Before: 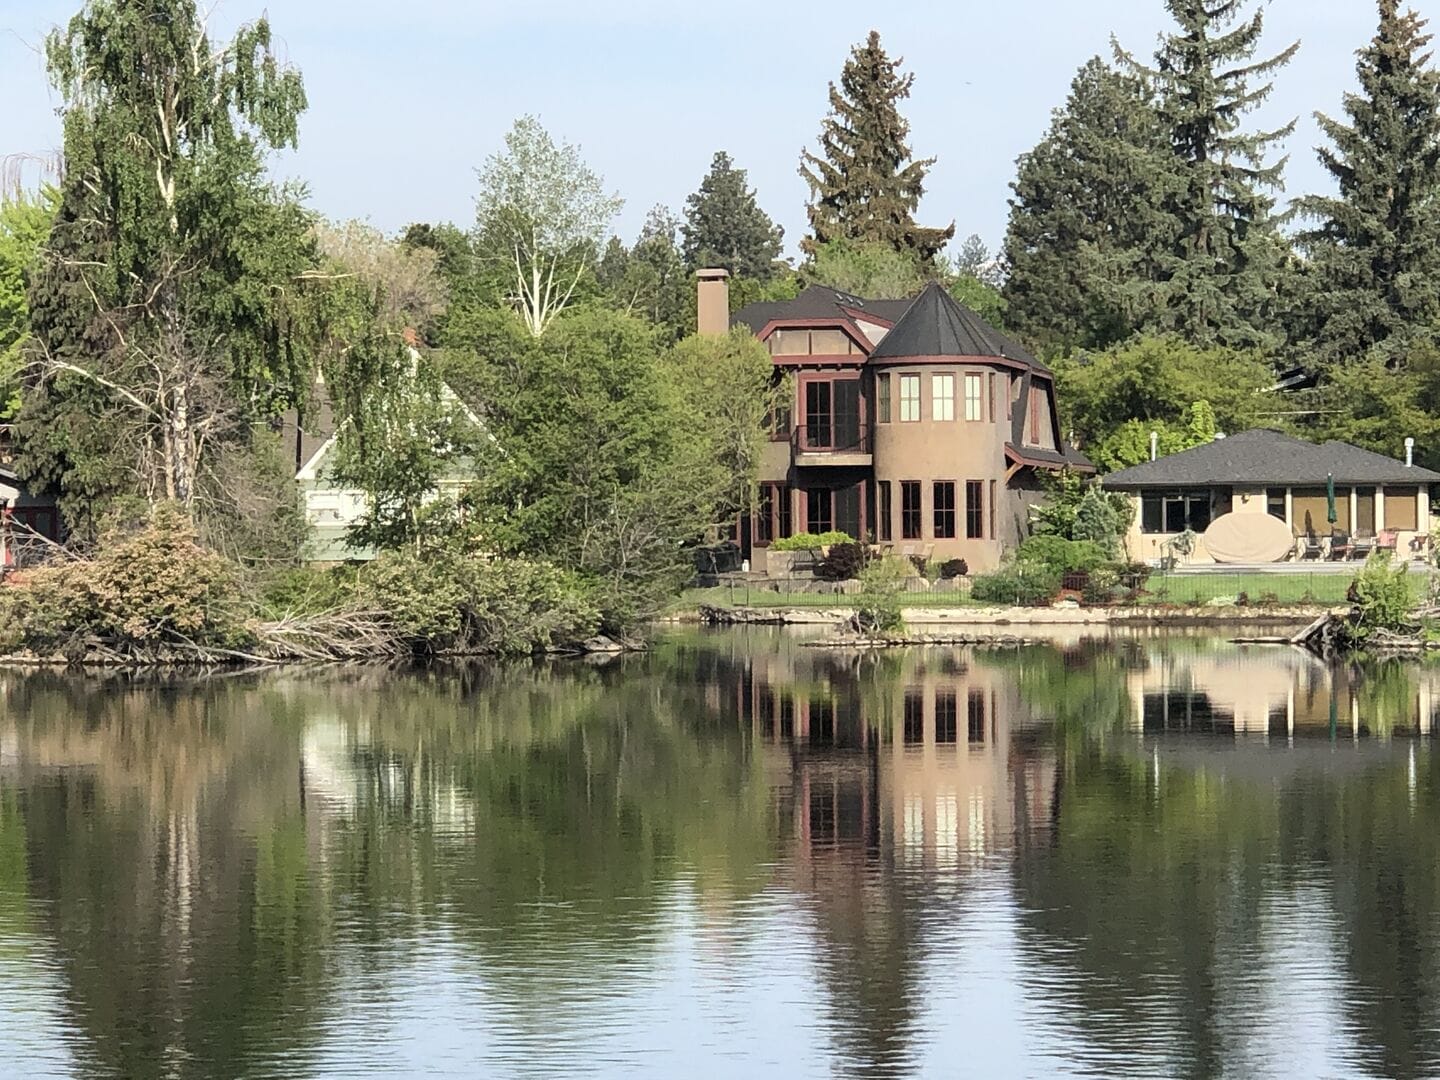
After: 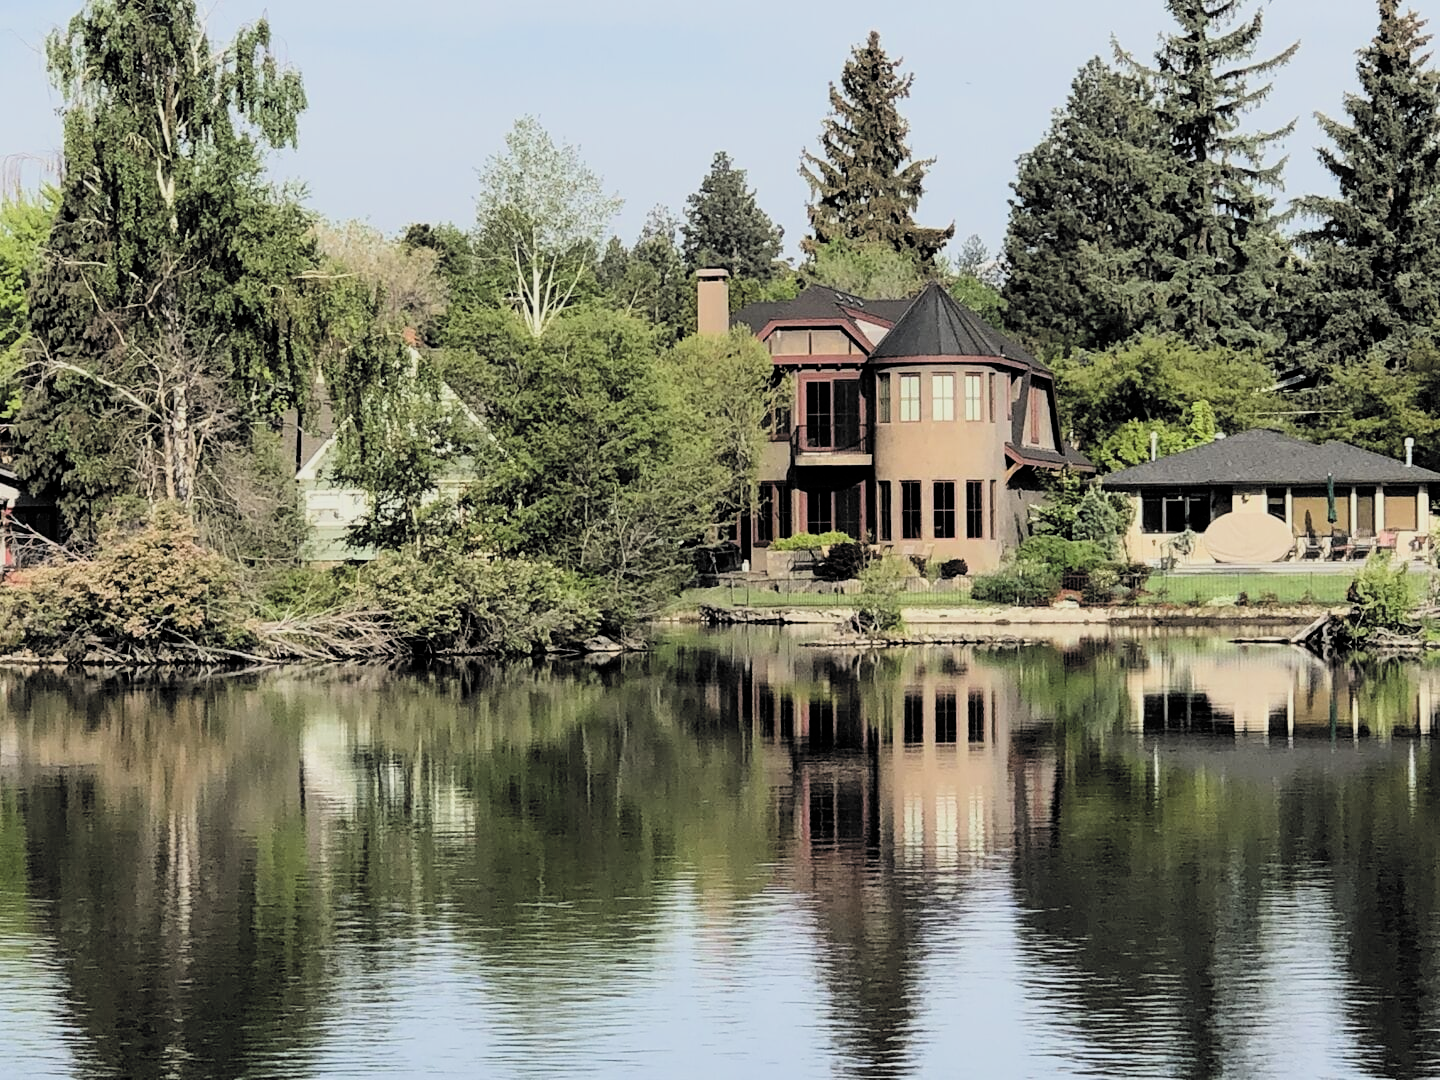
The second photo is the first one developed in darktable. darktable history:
filmic rgb: black relative exposure -5.09 EV, white relative exposure 4 EV, hardness 2.9, contrast 1.3, highlights saturation mix -29.85%, color science v6 (2022)
